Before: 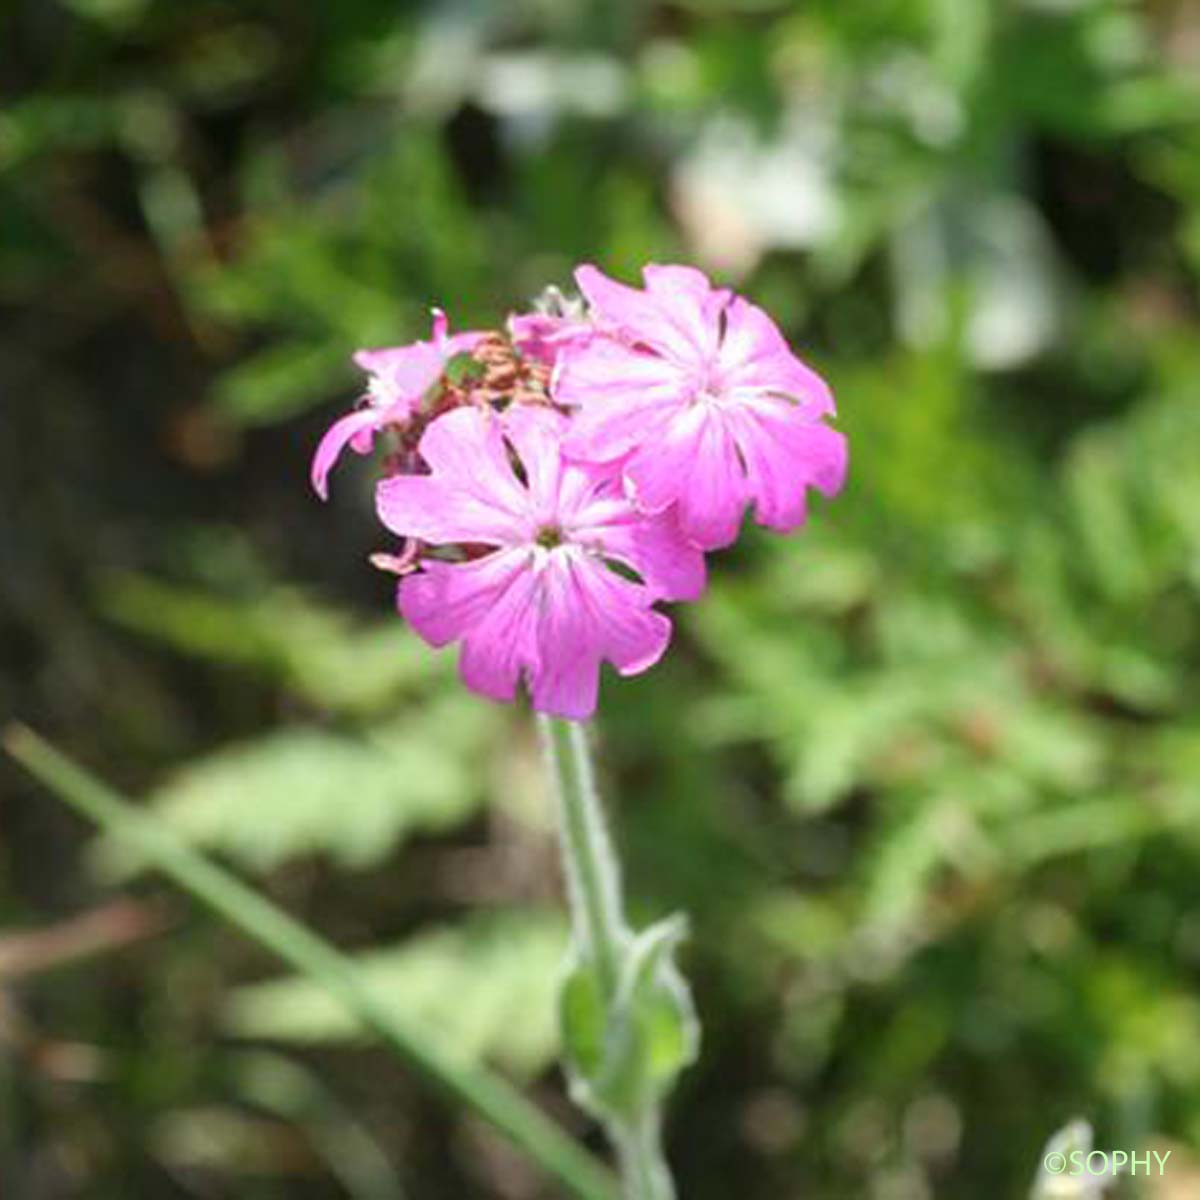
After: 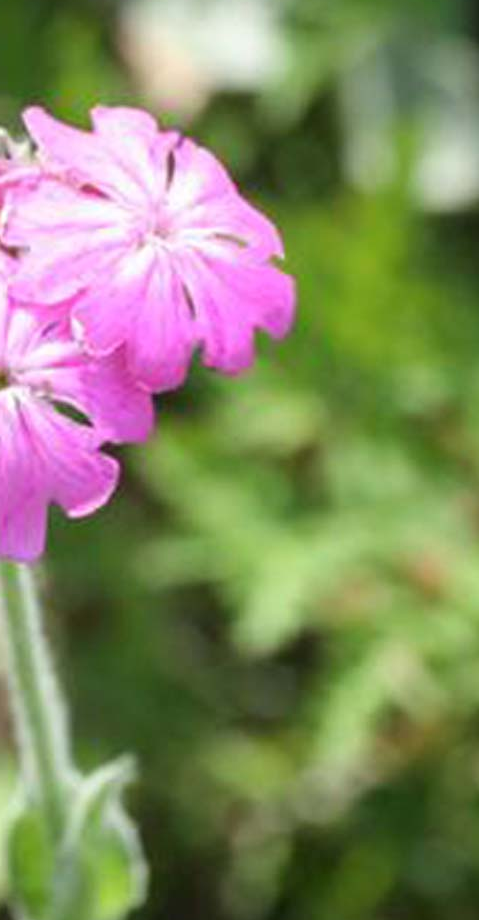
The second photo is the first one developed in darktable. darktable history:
crop: left 46.015%, top 13.168%, right 14.029%, bottom 10.132%
